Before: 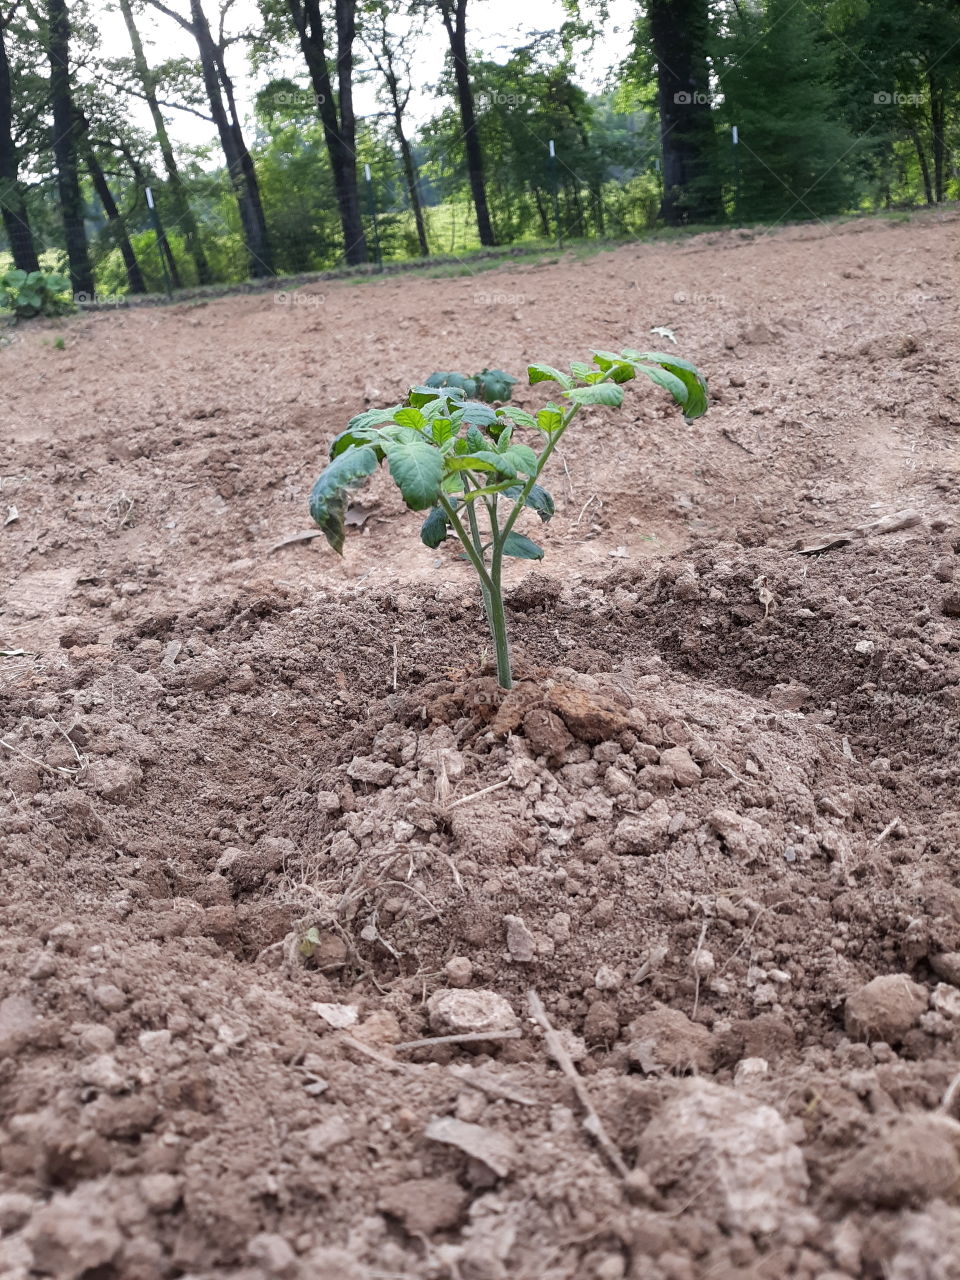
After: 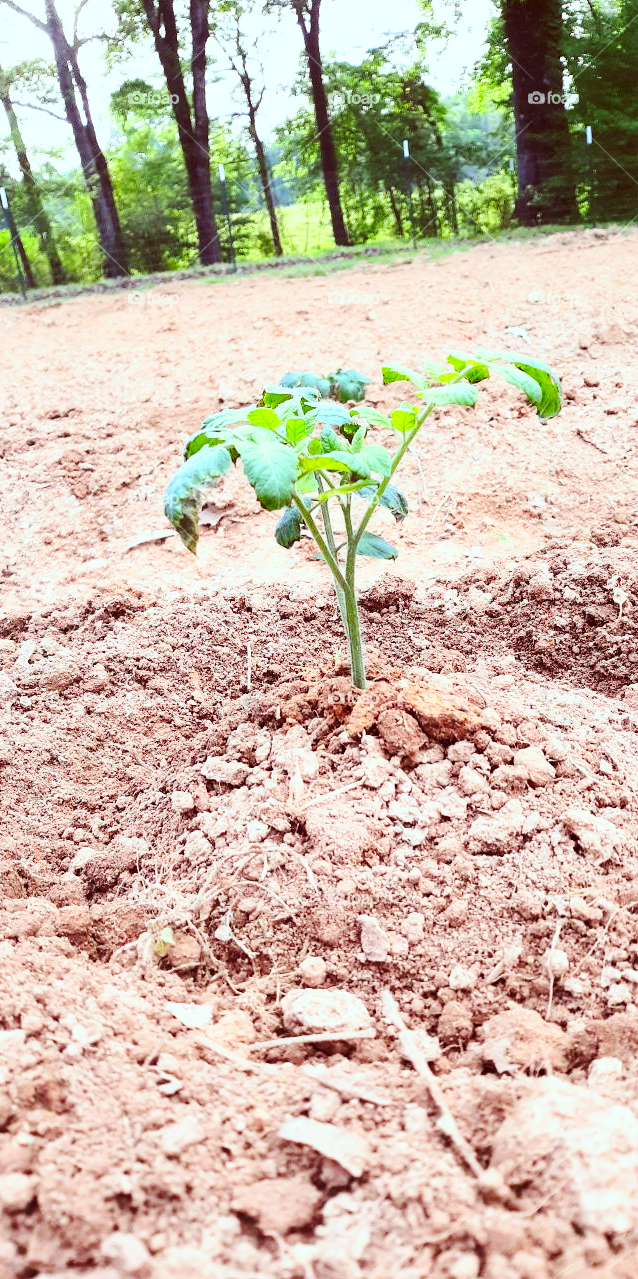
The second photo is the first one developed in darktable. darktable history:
contrast brightness saturation: contrast 0.238, brightness 0.248, saturation 0.376
crop and rotate: left 15.248%, right 18.285%
color correction: highlights a* -7.2, highlights b* -0.213, shadows a* 20.16, shadows b* 11.28
base curve: curves: ch0 [(0, 0) (0.028, 0.03) (0.121, 0.232) (0.46, 0.748) (0.859, 0.968) (1, 1)], preserve colors none
